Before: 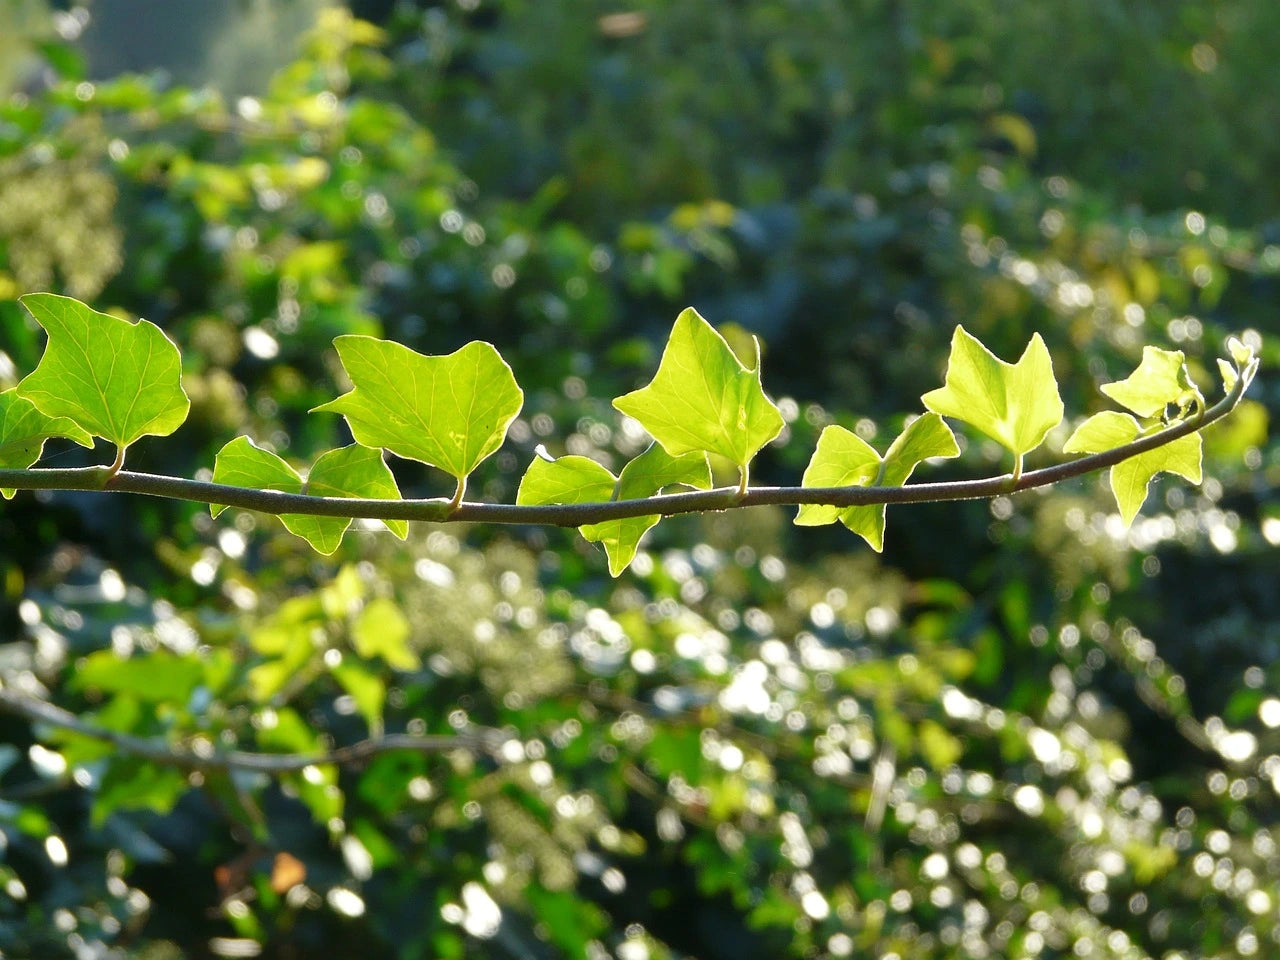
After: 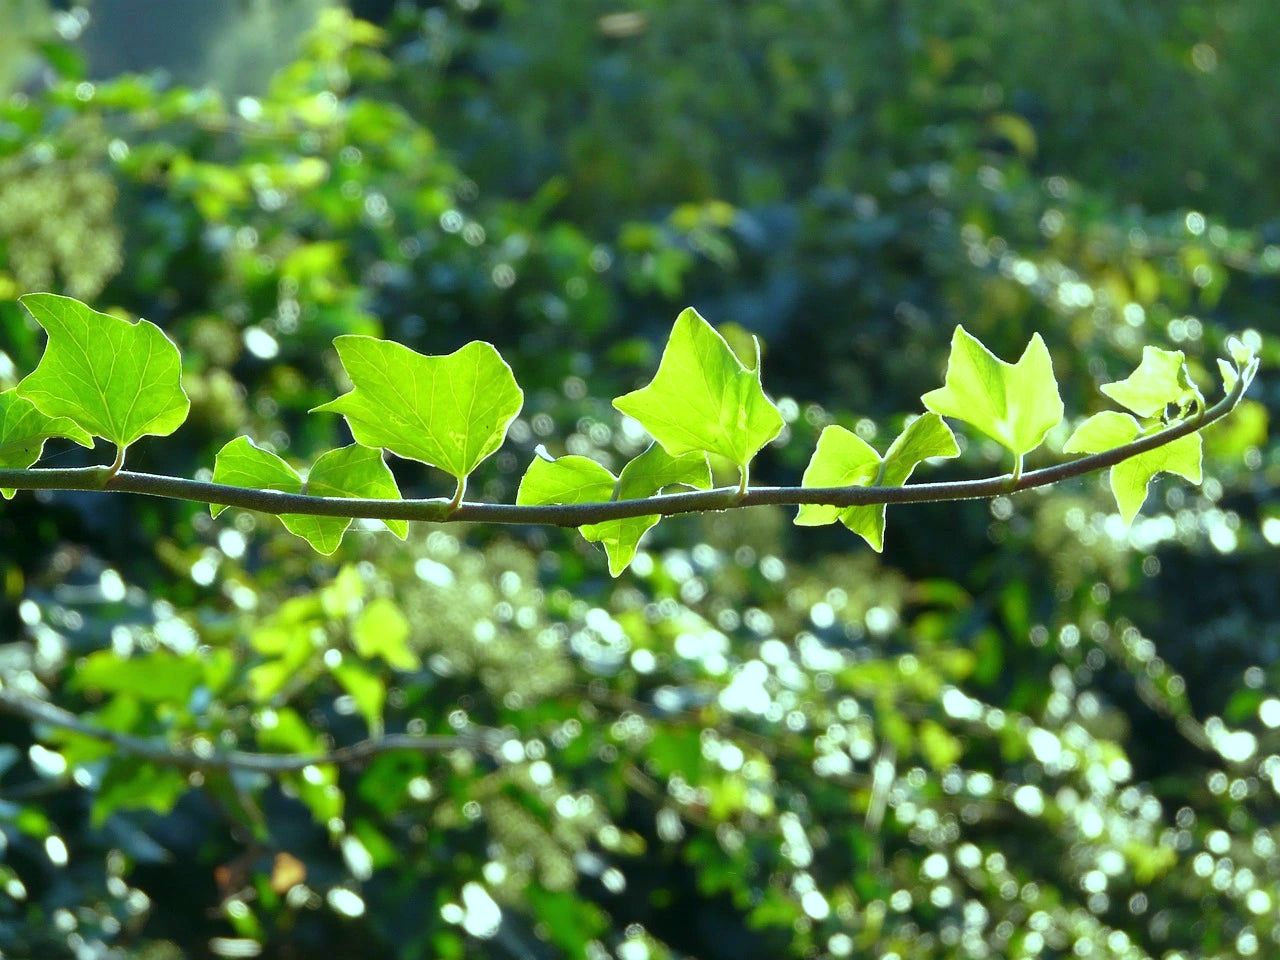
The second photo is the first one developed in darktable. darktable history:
tone equalizer: -8 EV 0.06 EV, smoothing diameter 25%, edges refinement/feathering 10, preserve details guided filter
color balance: mode lift, gamma, gain (sRGB), lift [0.997, 0.979, 1.021, 1.011], gamma [1, 1.084, 0.916, 0.998], gain [1, 0.87, 1.13, 1.101], contrast 4.55%, contrast fulcrum 38.24%, output saturation 104.09%
